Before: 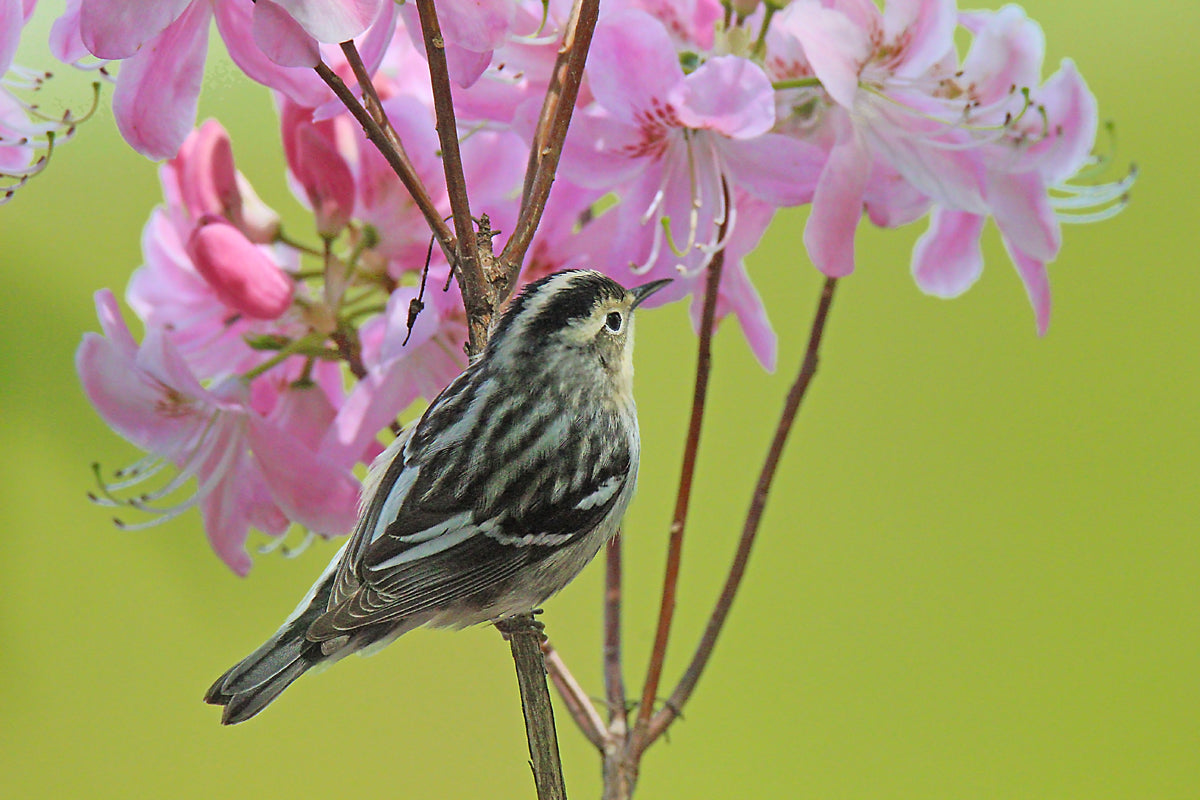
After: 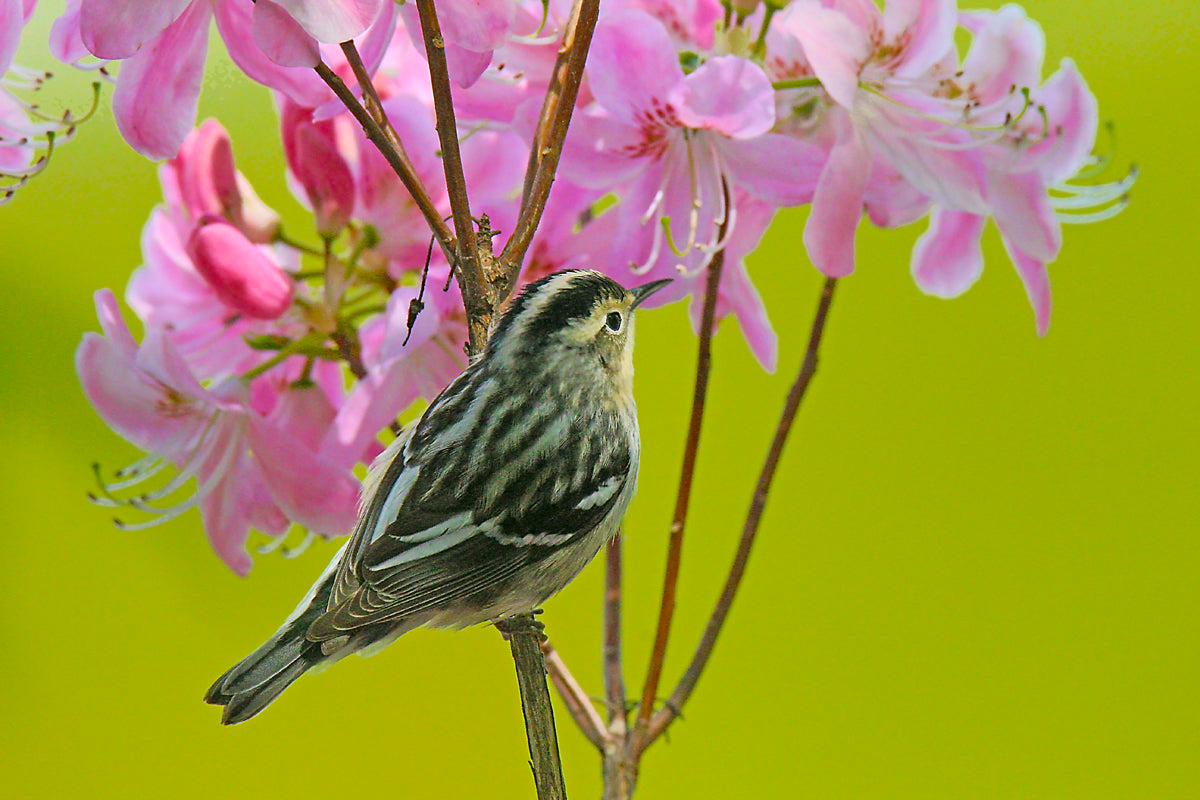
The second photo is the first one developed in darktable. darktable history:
color correction: highlights a* 4.02, highlights b* 4.98, shadows a* -7.55, shadows b* 4.98
color balance rgb: perceptual saturation grading › global saturation 30%, global vibrance 20%
contrast brightness saturation: saturation -0.05
